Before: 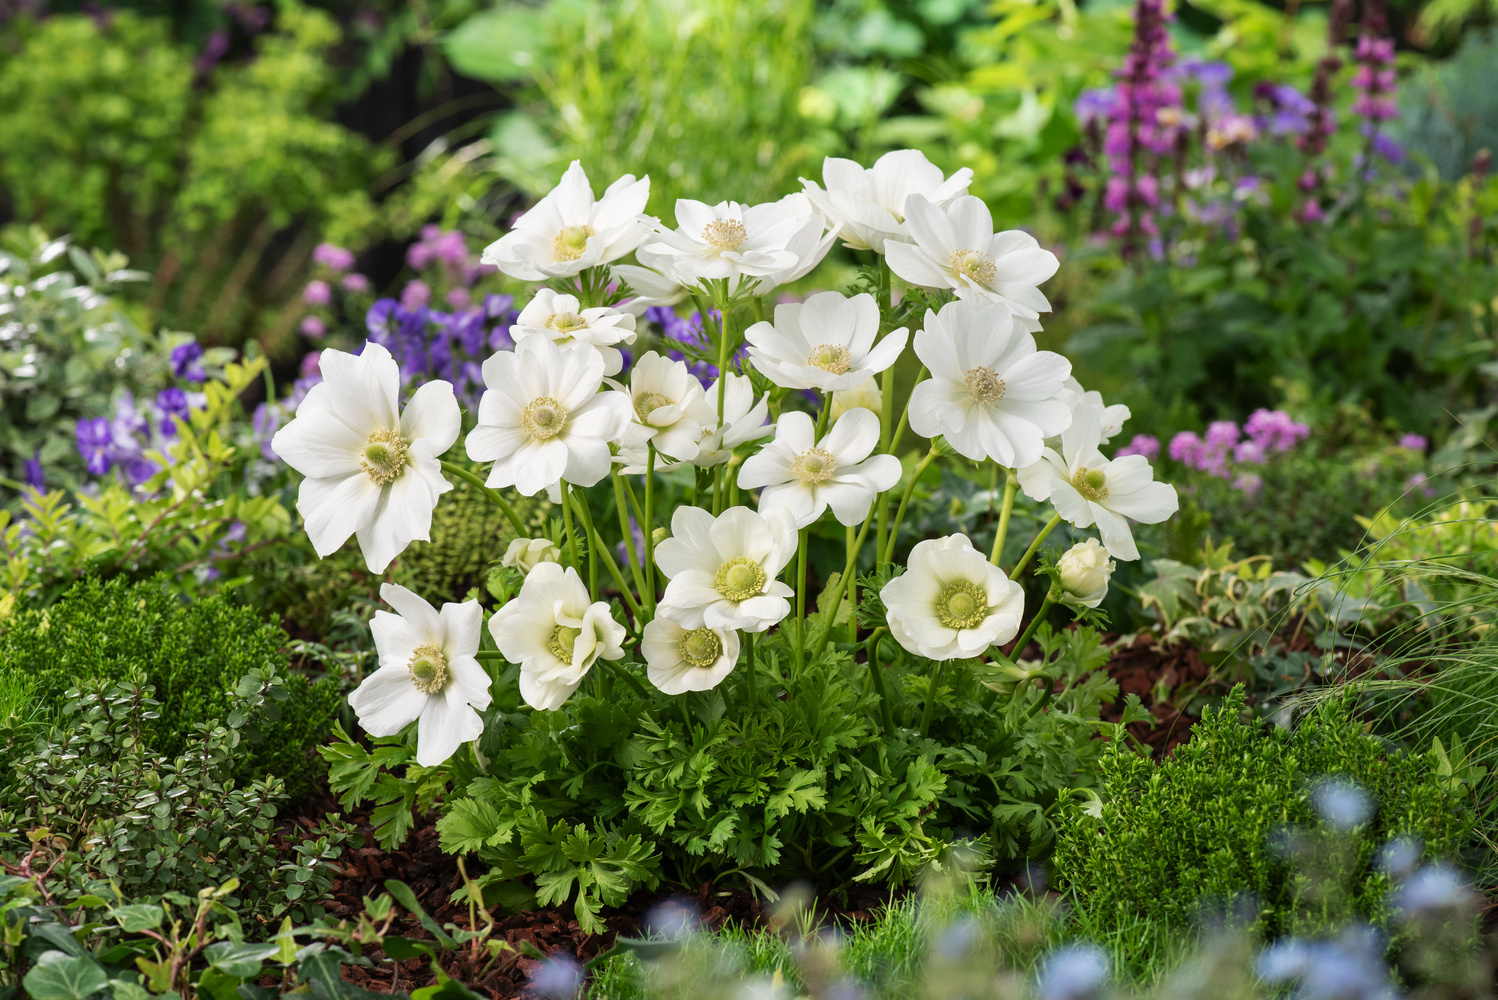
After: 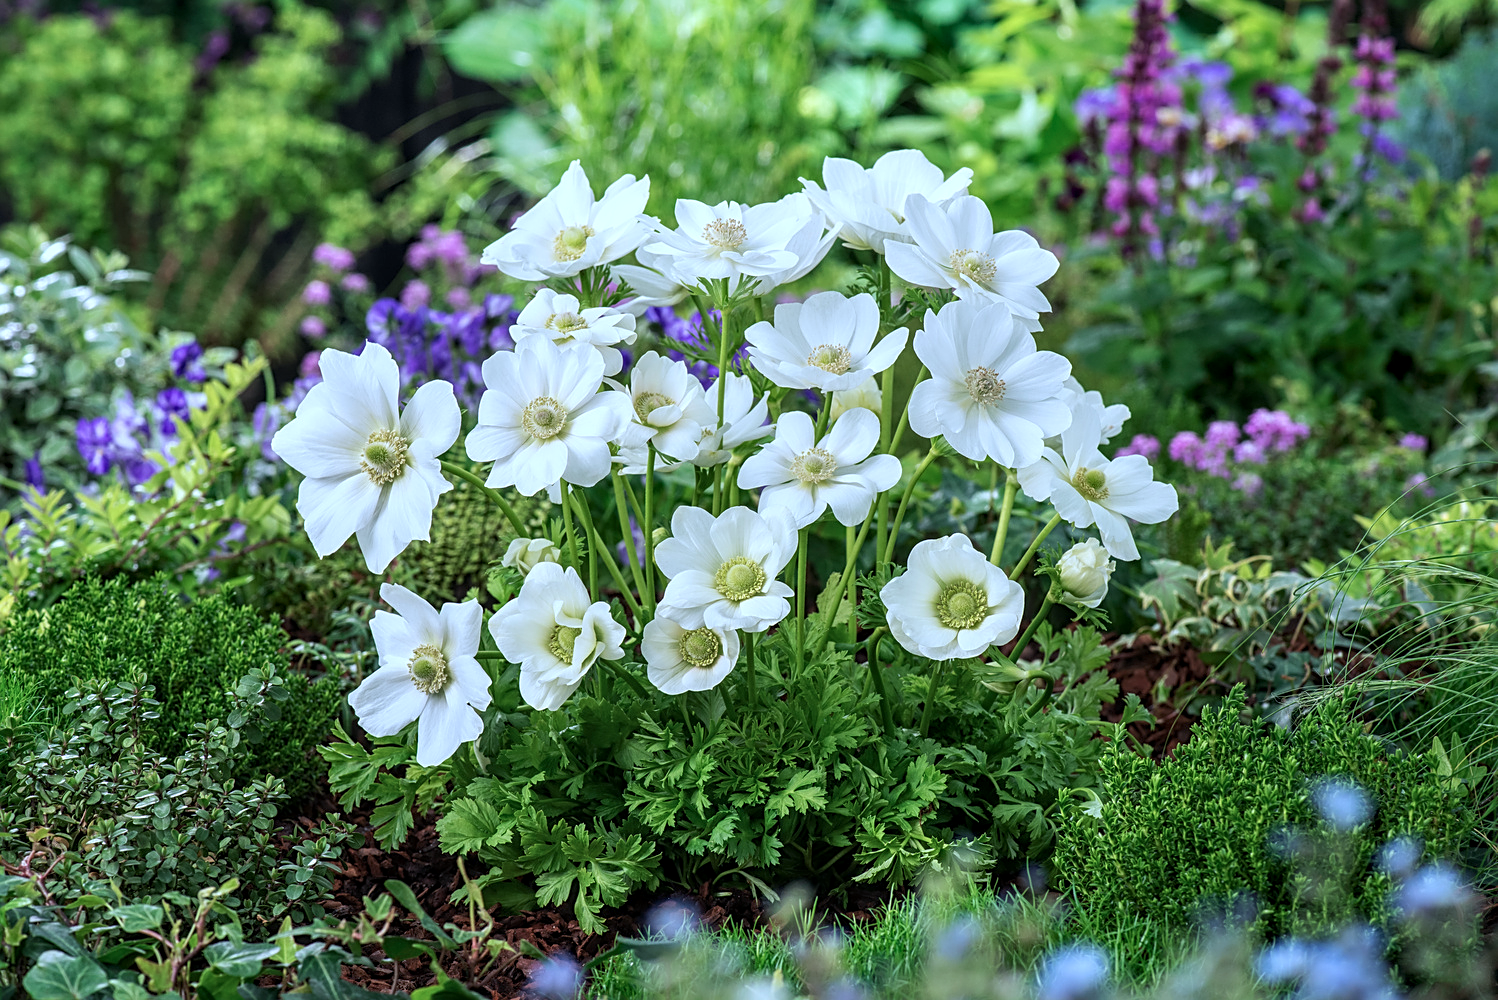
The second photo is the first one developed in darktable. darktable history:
local contrast: on, module defaults
color calibration: illuminant custom, x 0.388, y 0.387, temperature 3844.45 K
sharpen: amount 0.54
